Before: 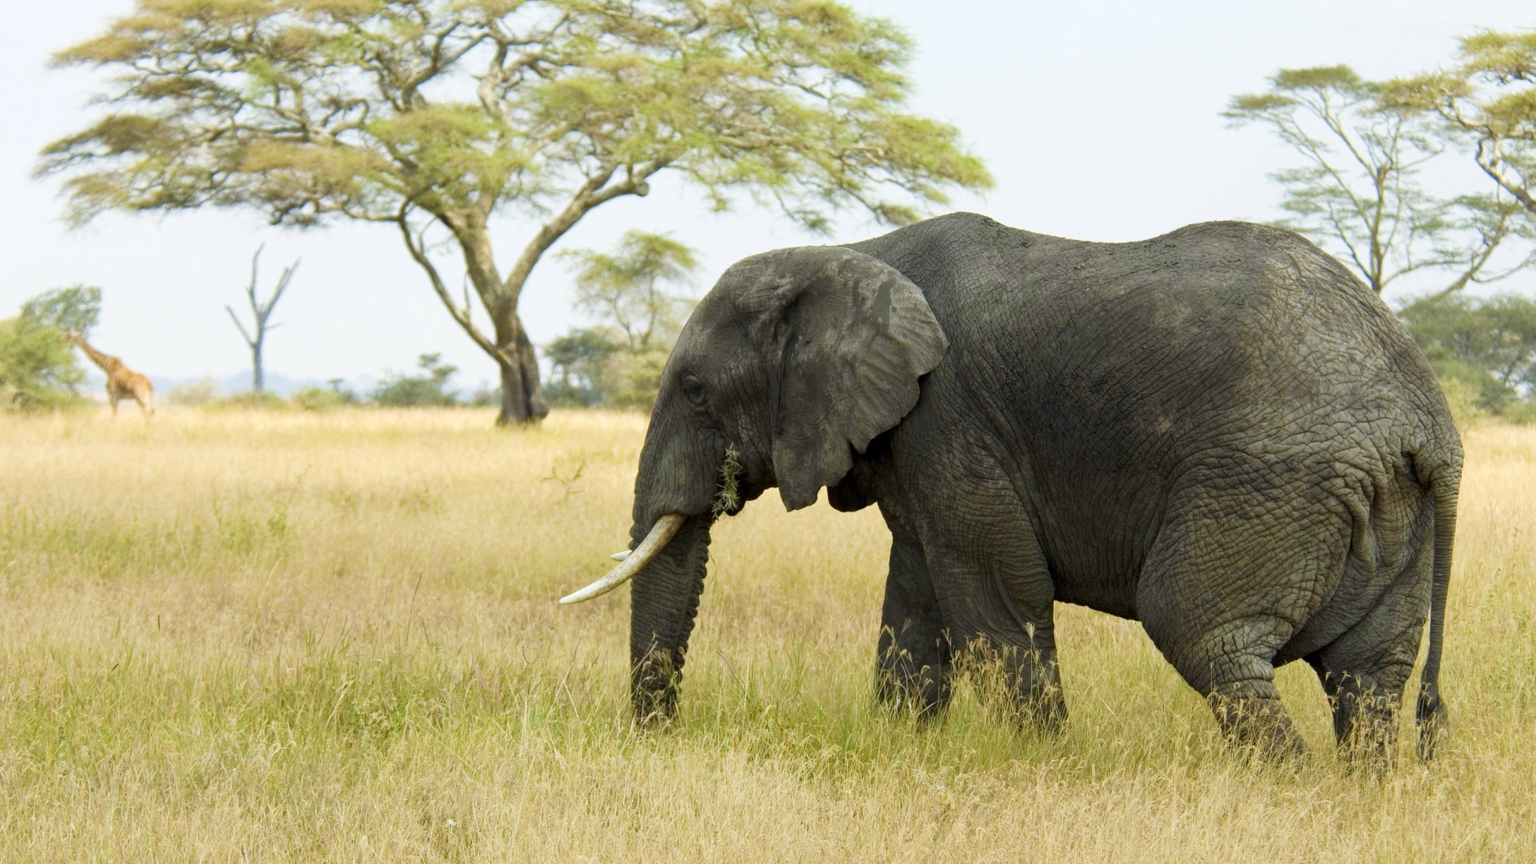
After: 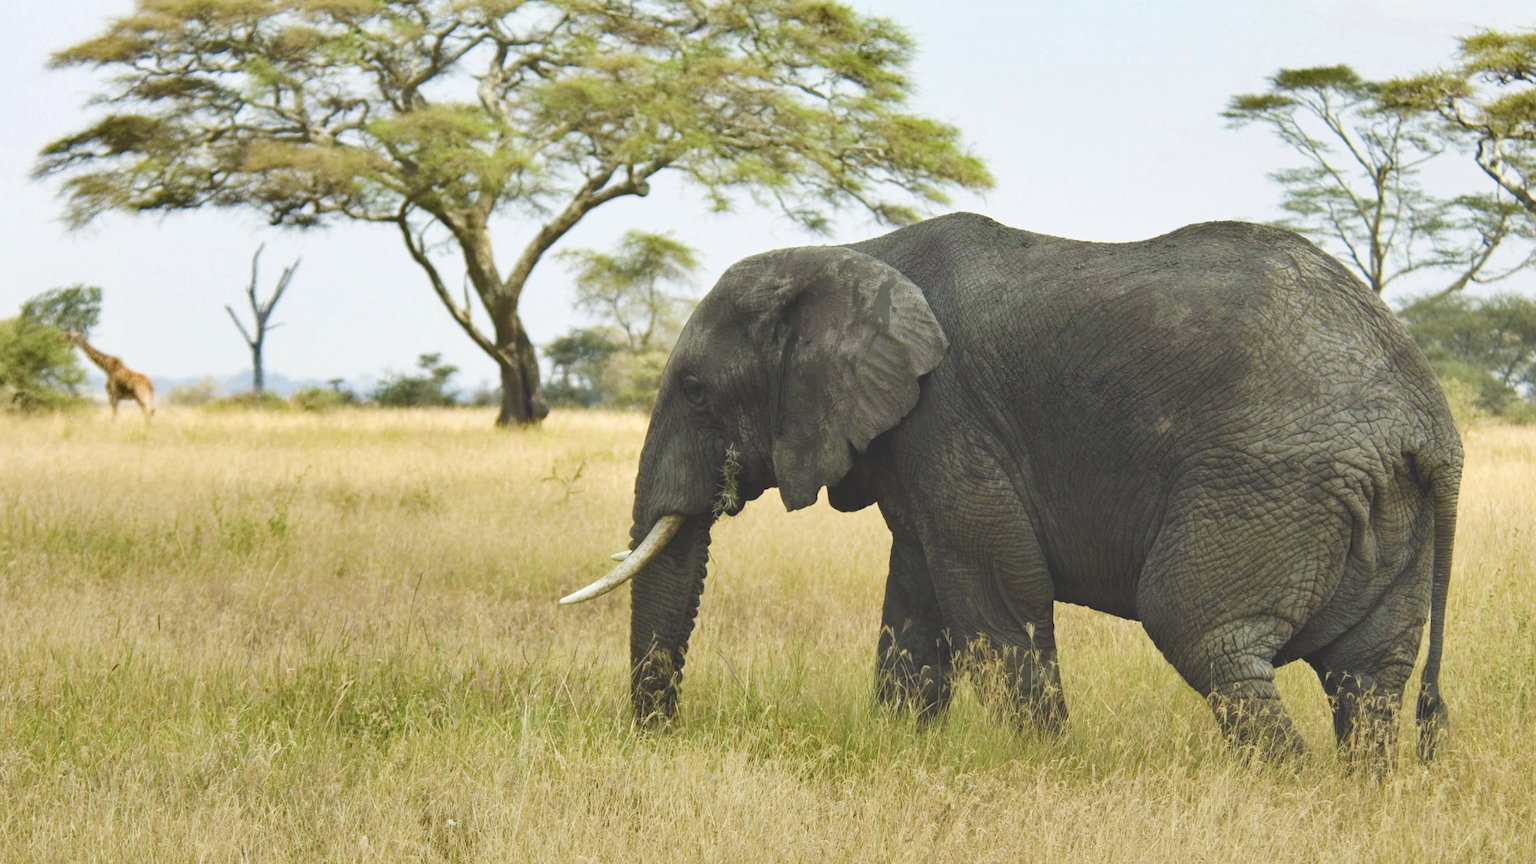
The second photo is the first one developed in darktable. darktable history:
shadows and highlights: soften with gaussian
exposure: black level correction -0.028, compensate highlight preservation false
